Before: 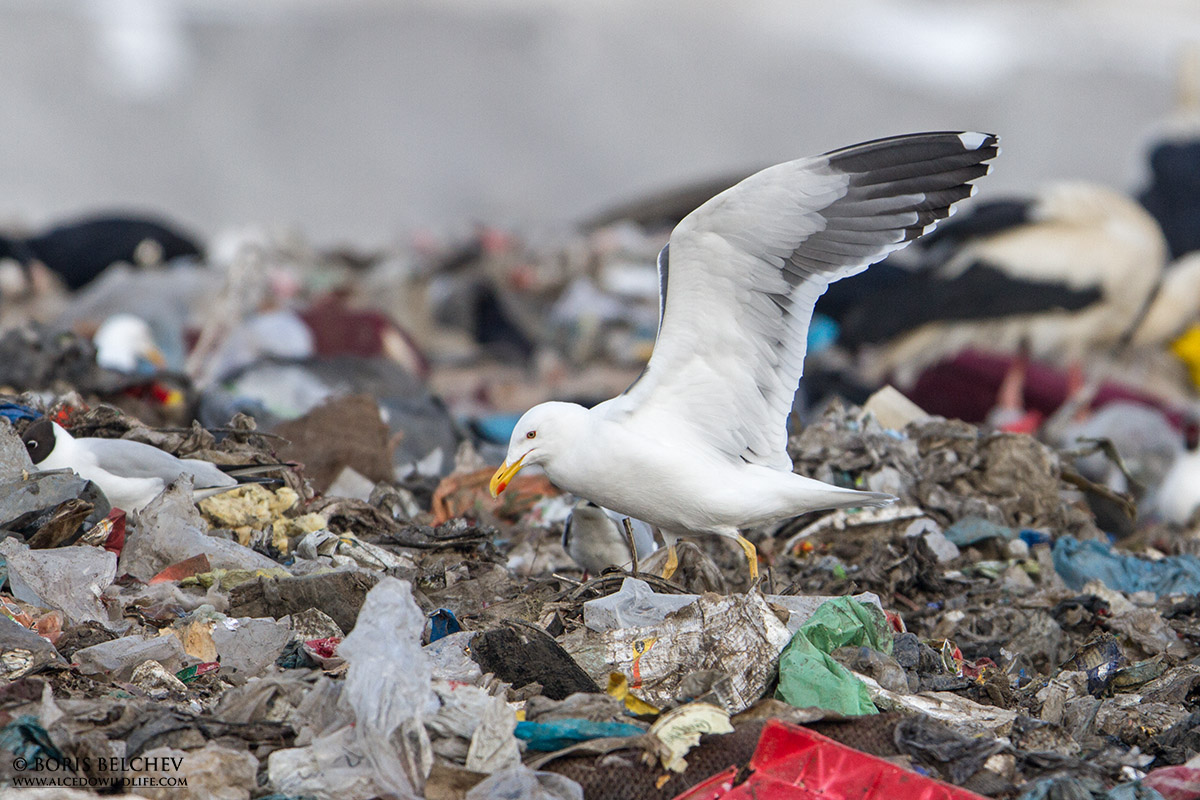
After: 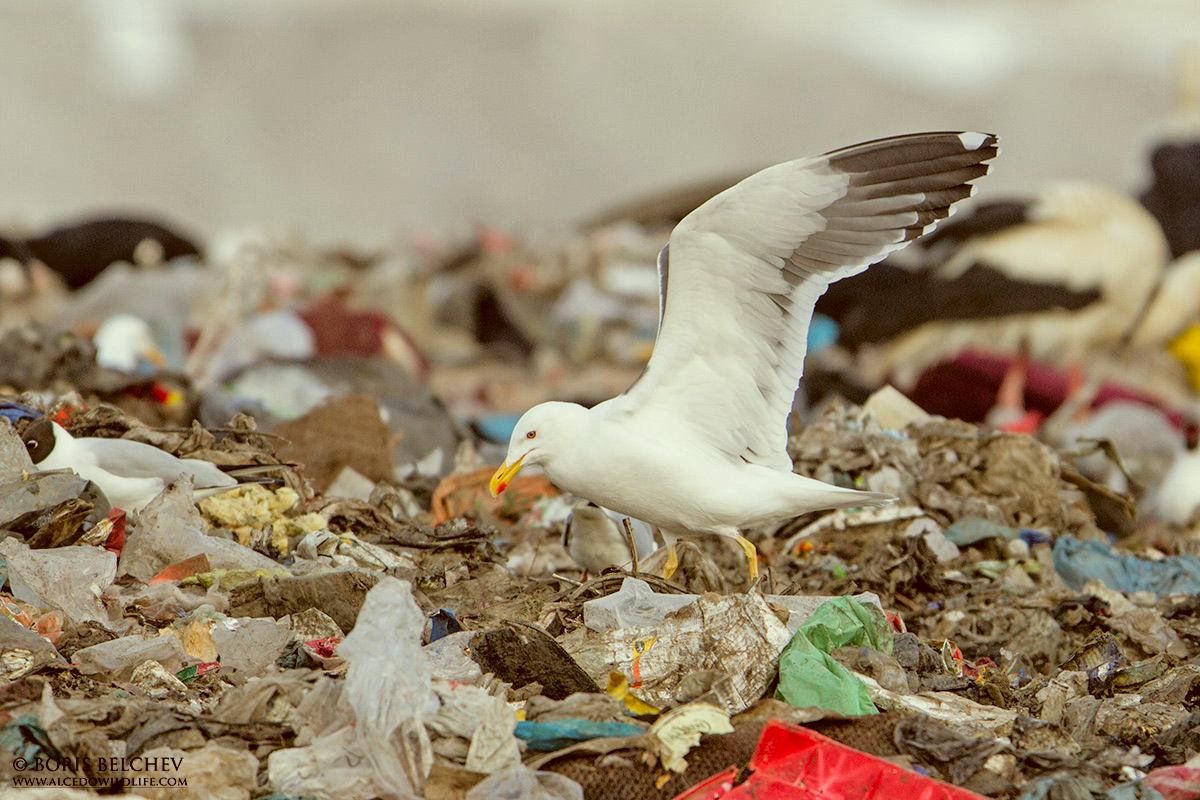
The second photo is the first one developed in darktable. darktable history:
shadows and highlights: shadows 62.66, white point adjustment 0.37, highlights -34.44, compress 83.82%
tone curve: curves: ch0 [(0.047, 0) (0.292, 0.352) (0.657, 0.678) (1, 0.958)], color space Lab, linked channels, preserve colors none
color correction: highlights a* -5.94, highlights b* 9.48, shadows a* 10.12, shadows b* 23.94
